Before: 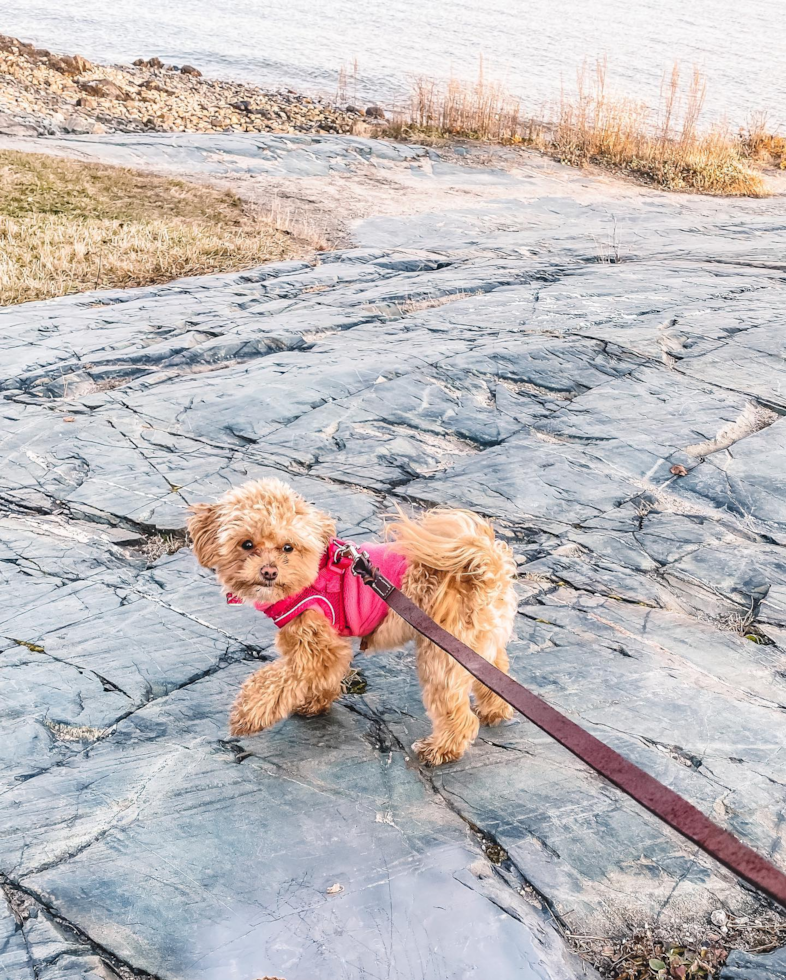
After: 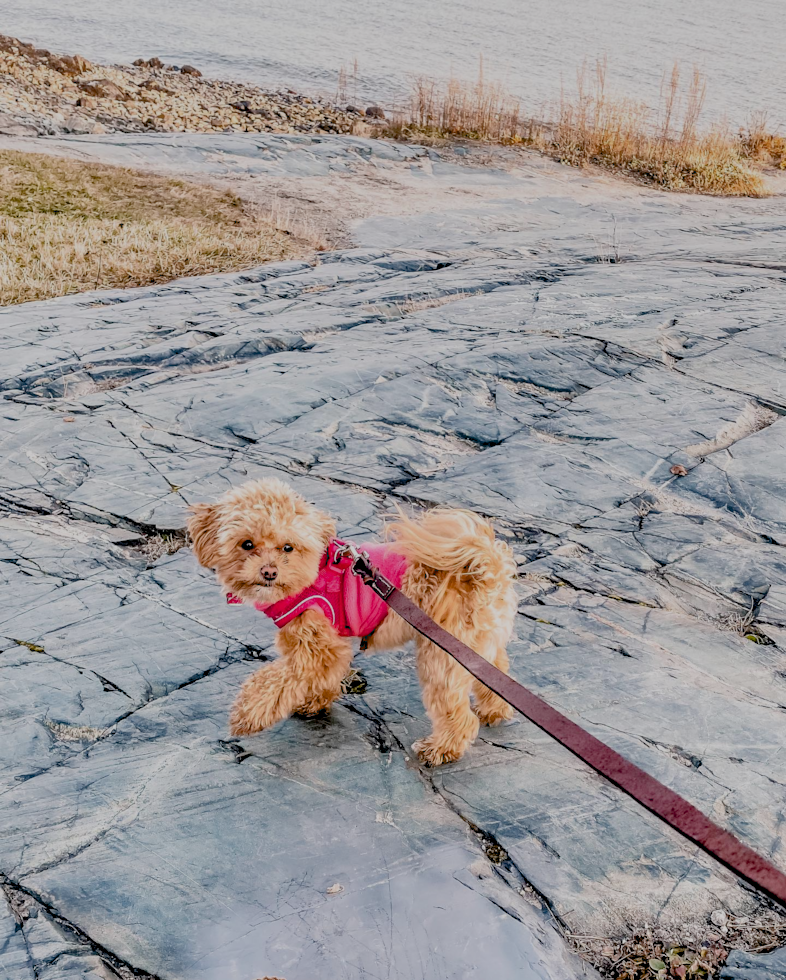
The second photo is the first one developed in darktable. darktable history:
shadows and highlights: soften with gaussian
filmic rgb: middle gray luminance 18.39%, black relative exposure -10.5 EV, white relative exposure 3.41 EV, target black luminance 0%, hardness 6.02, latitude 98.59%, contrast 0.838, shadows ↔ highlights balance 0.307%
exposure: black level correction 0.029, exposure -0.08 EV, compensate highlight preservation false
